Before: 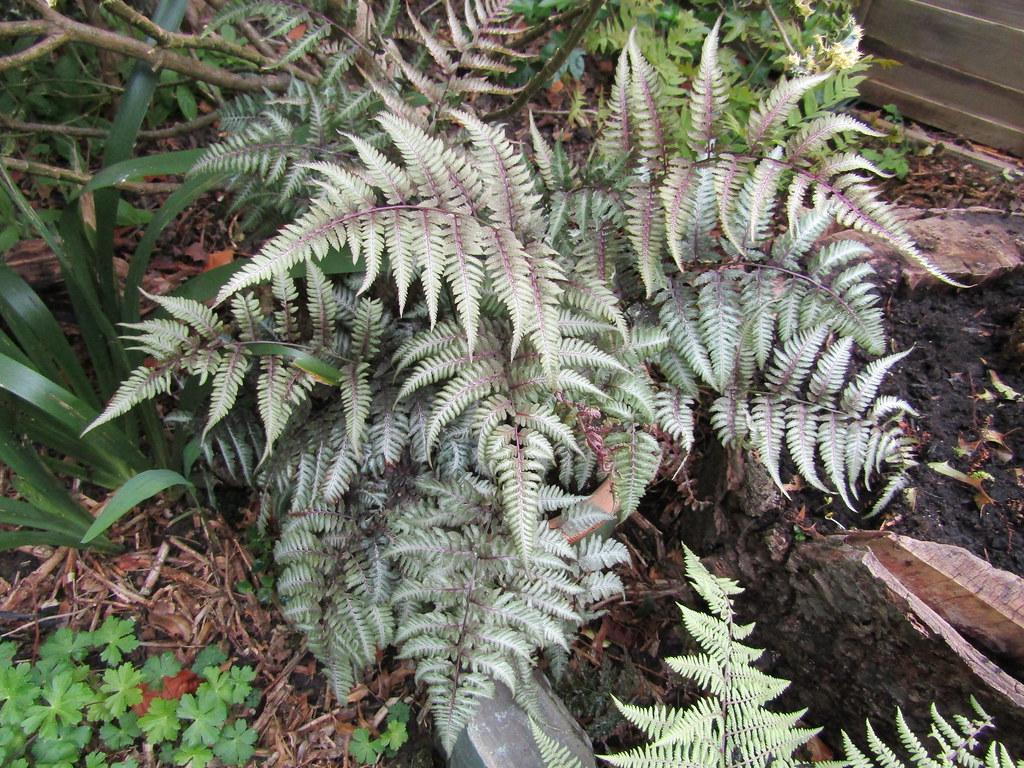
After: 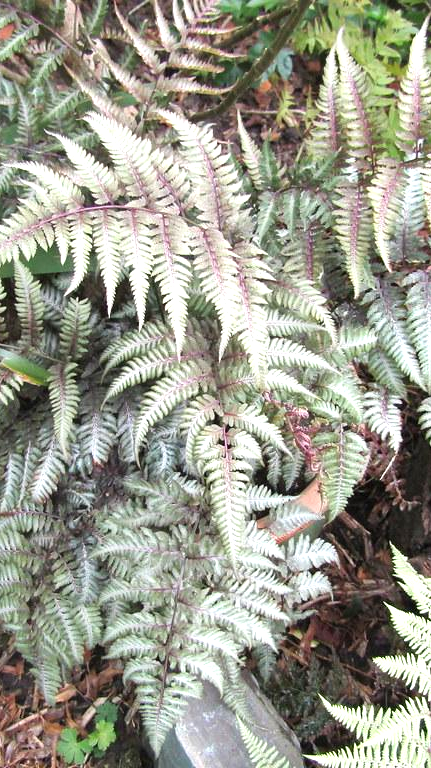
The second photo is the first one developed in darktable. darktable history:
crop: left 28.583%, right 29.231%
exposure: black level correction 0, exposure 0.7 EV, compensate exposure bias true, compensate highlight preservation false
